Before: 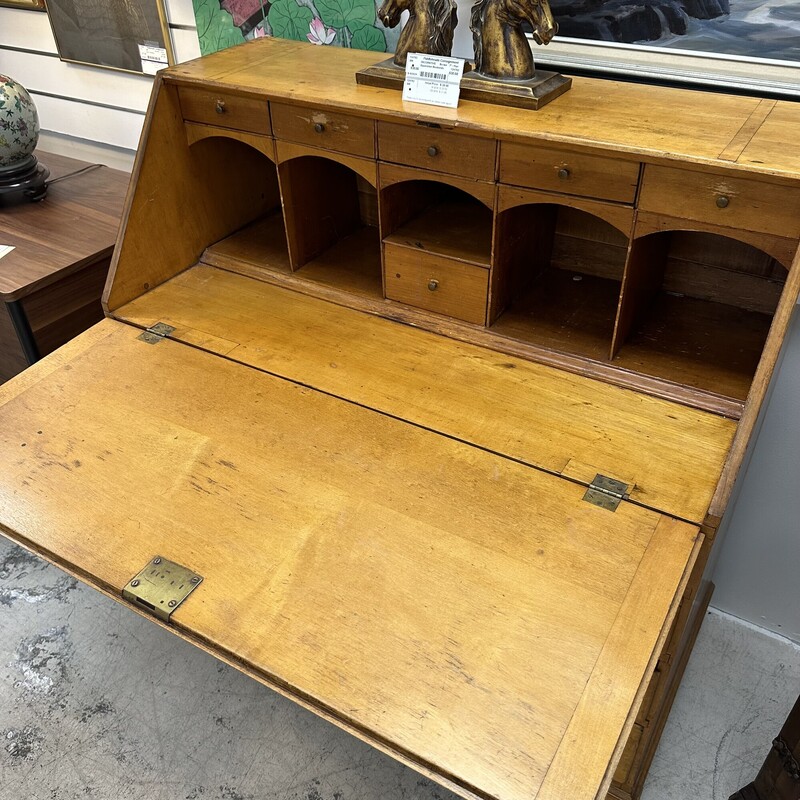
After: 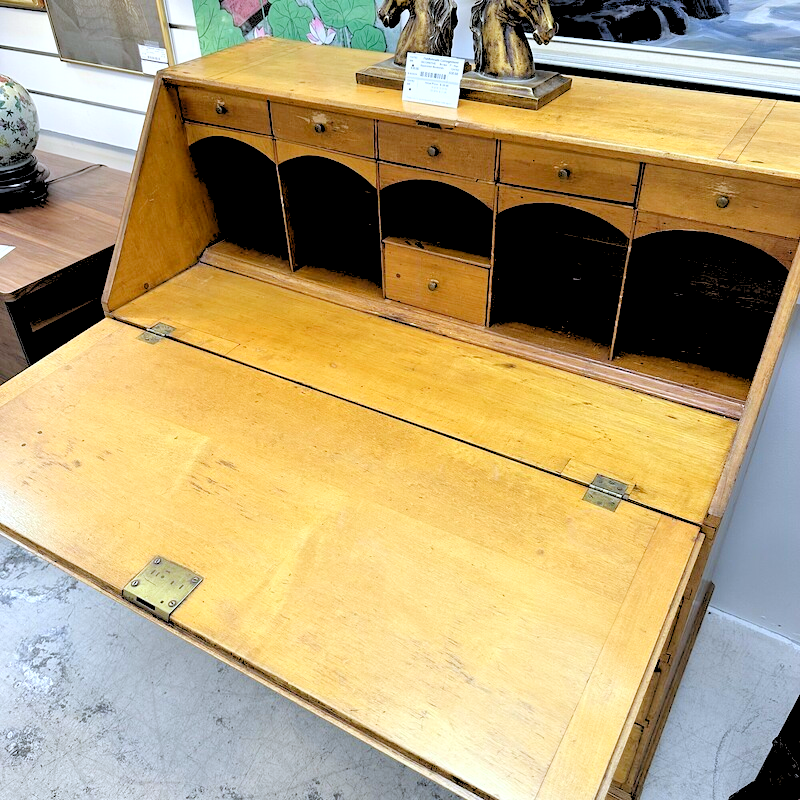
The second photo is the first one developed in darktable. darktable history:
rgb levels: levels [[0.013, 0.434, 0.89], [0, 0.5, 1], [0, 0.5, 1]]
levels: levels [0.072, 0.414, 0.976]
white balance: red 0.931, blue 1.11
